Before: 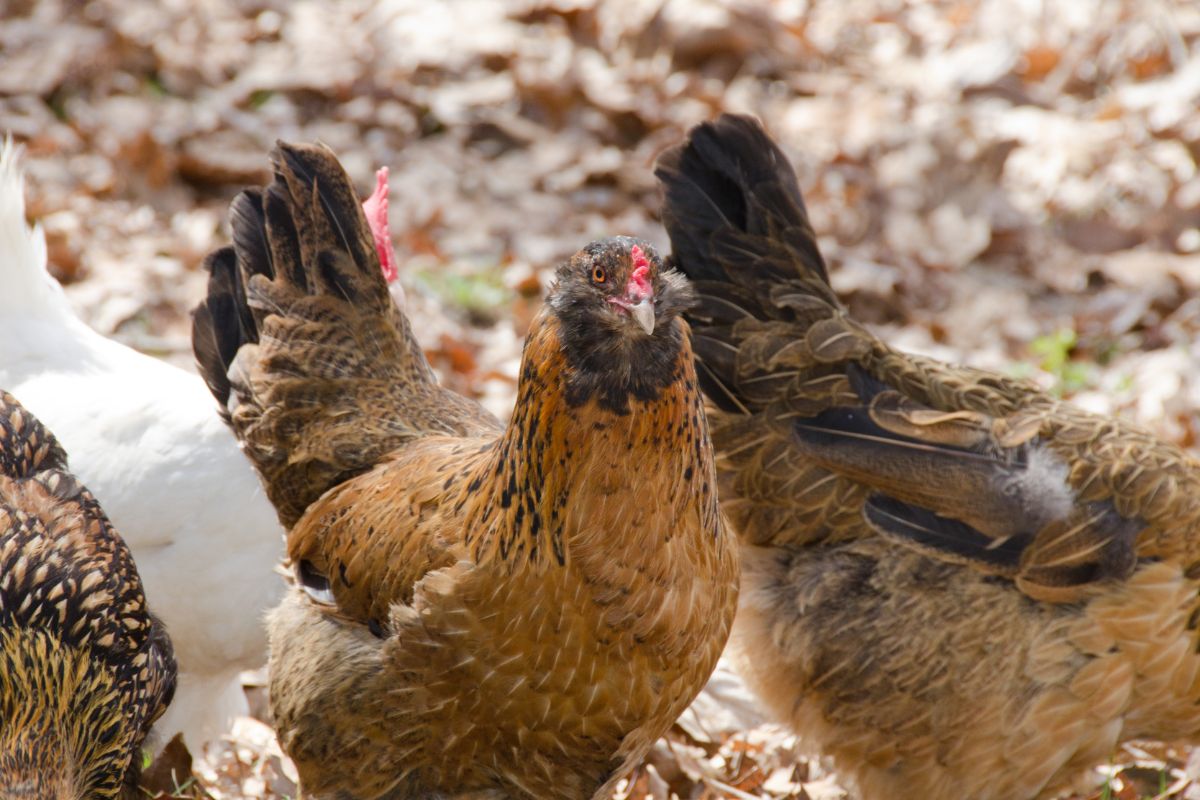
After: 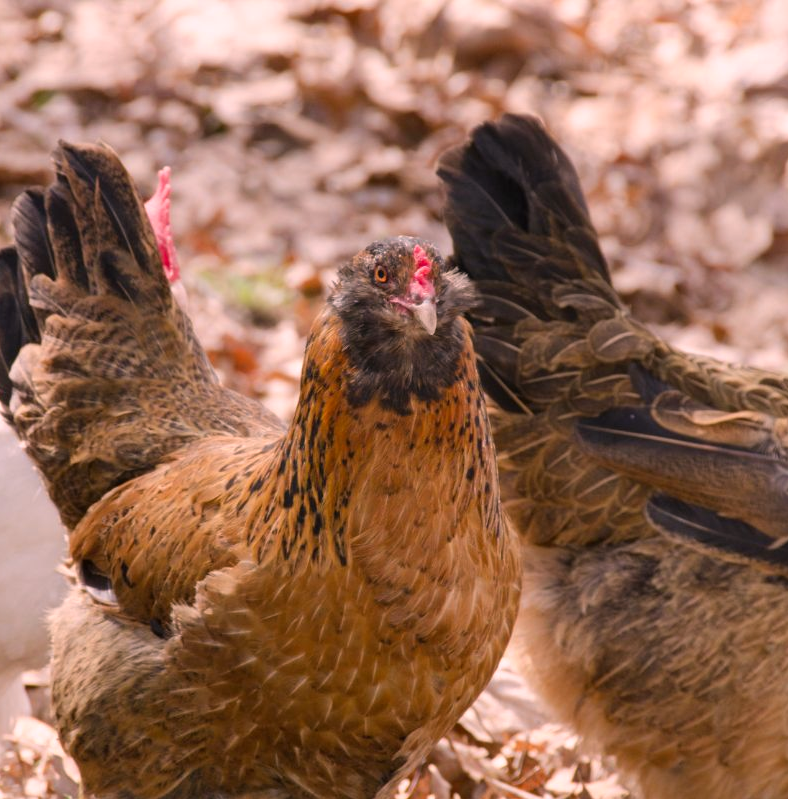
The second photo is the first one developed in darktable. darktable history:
color correction: highlights a* 14.58, highlights b* 4.9
crop and rotate: left 18.237%, right 16.038%
levels: white 99.95%
